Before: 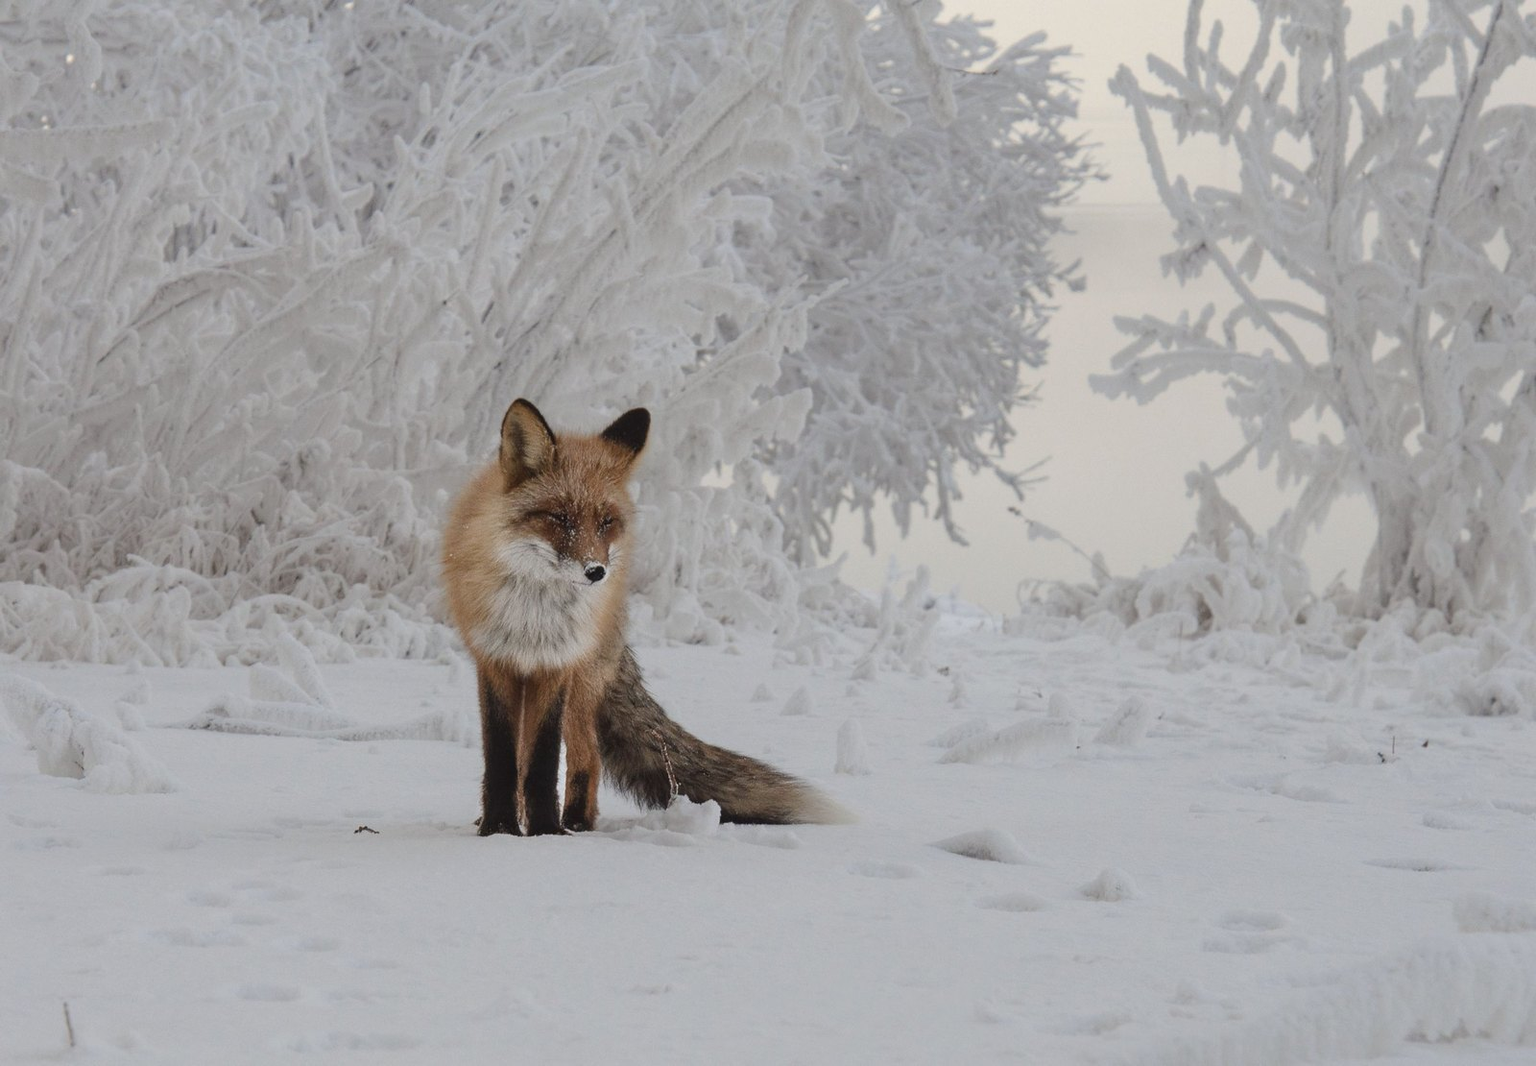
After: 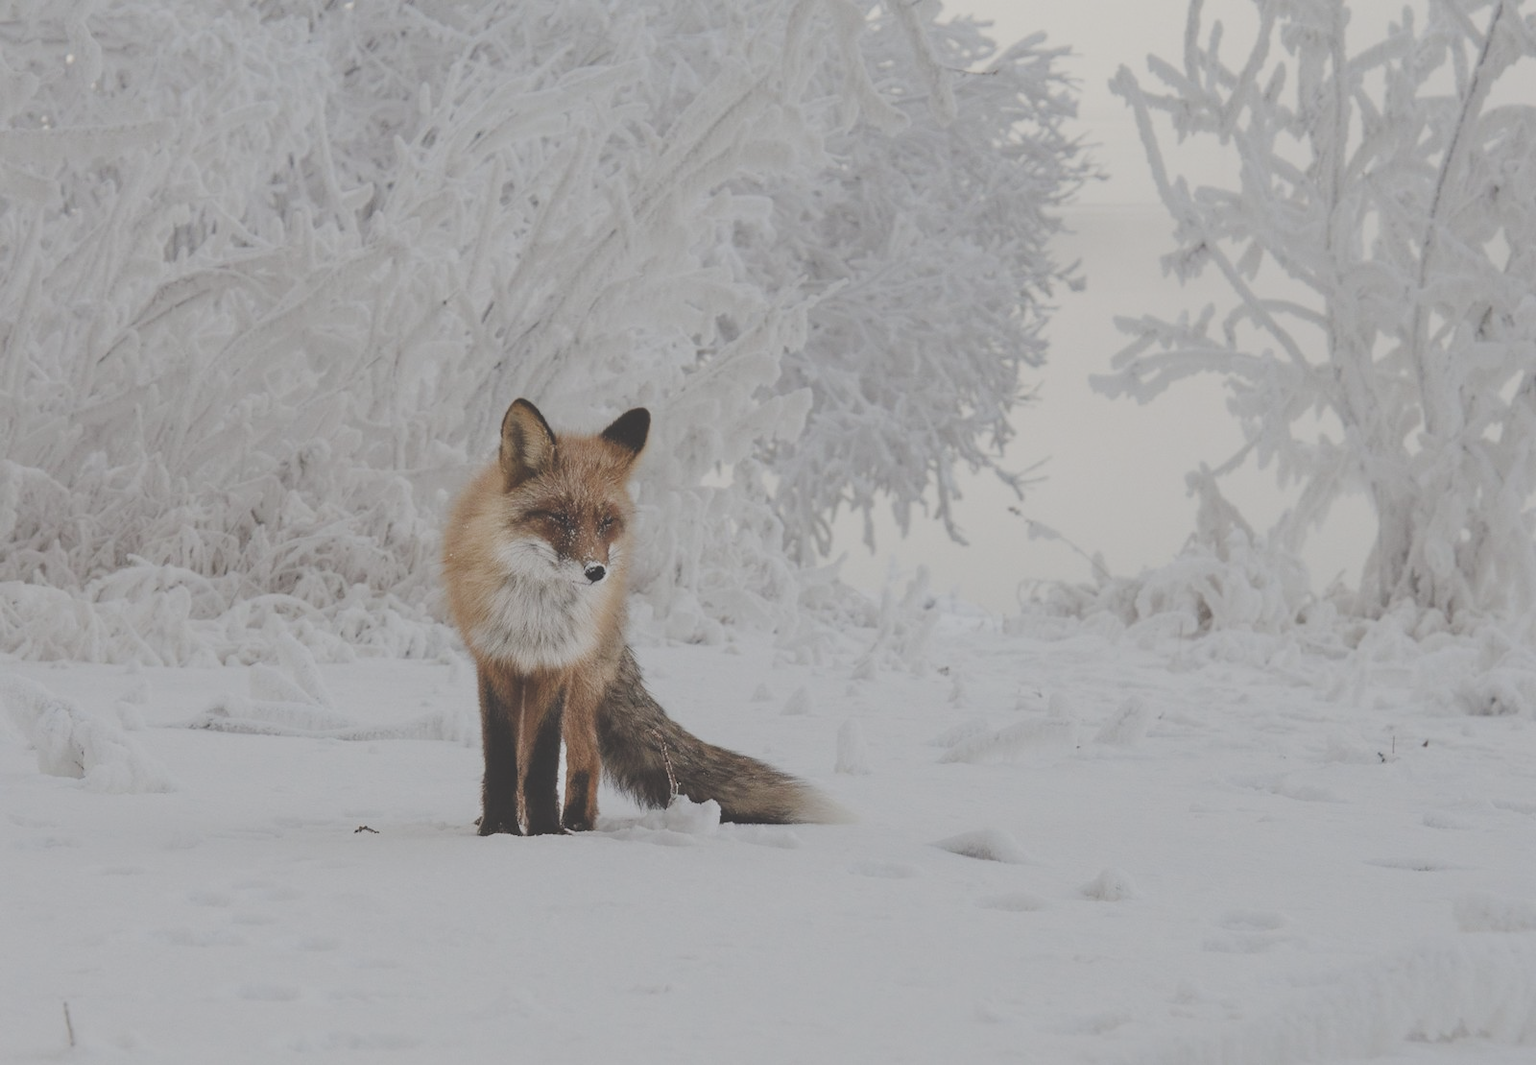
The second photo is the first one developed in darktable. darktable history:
exposure: black level correction -0.042, exposure 0.059 EV, compensate exposure bias true, compensate highlight preservation false
filmic rgb: black relative exposure -7.65 EV, white relative exposure 4.56 EV, hardness 3.61, preserve chrominance no, color science v3 (2019), use custom middle-gray values true
